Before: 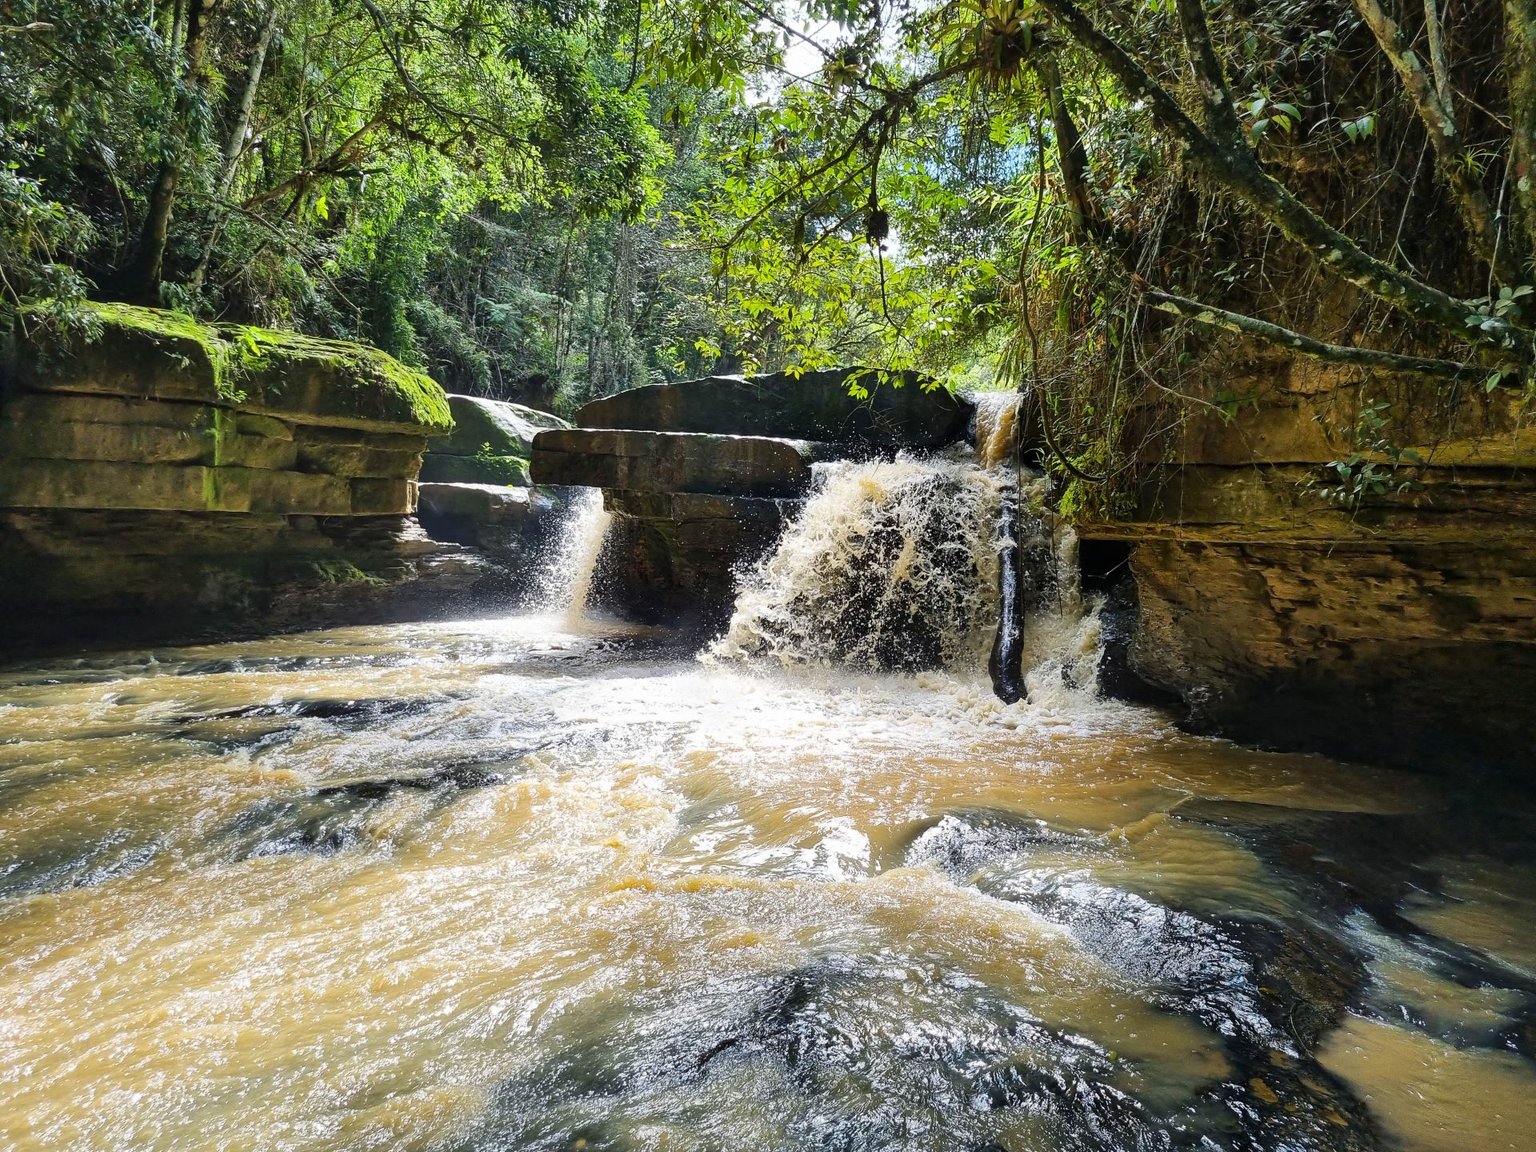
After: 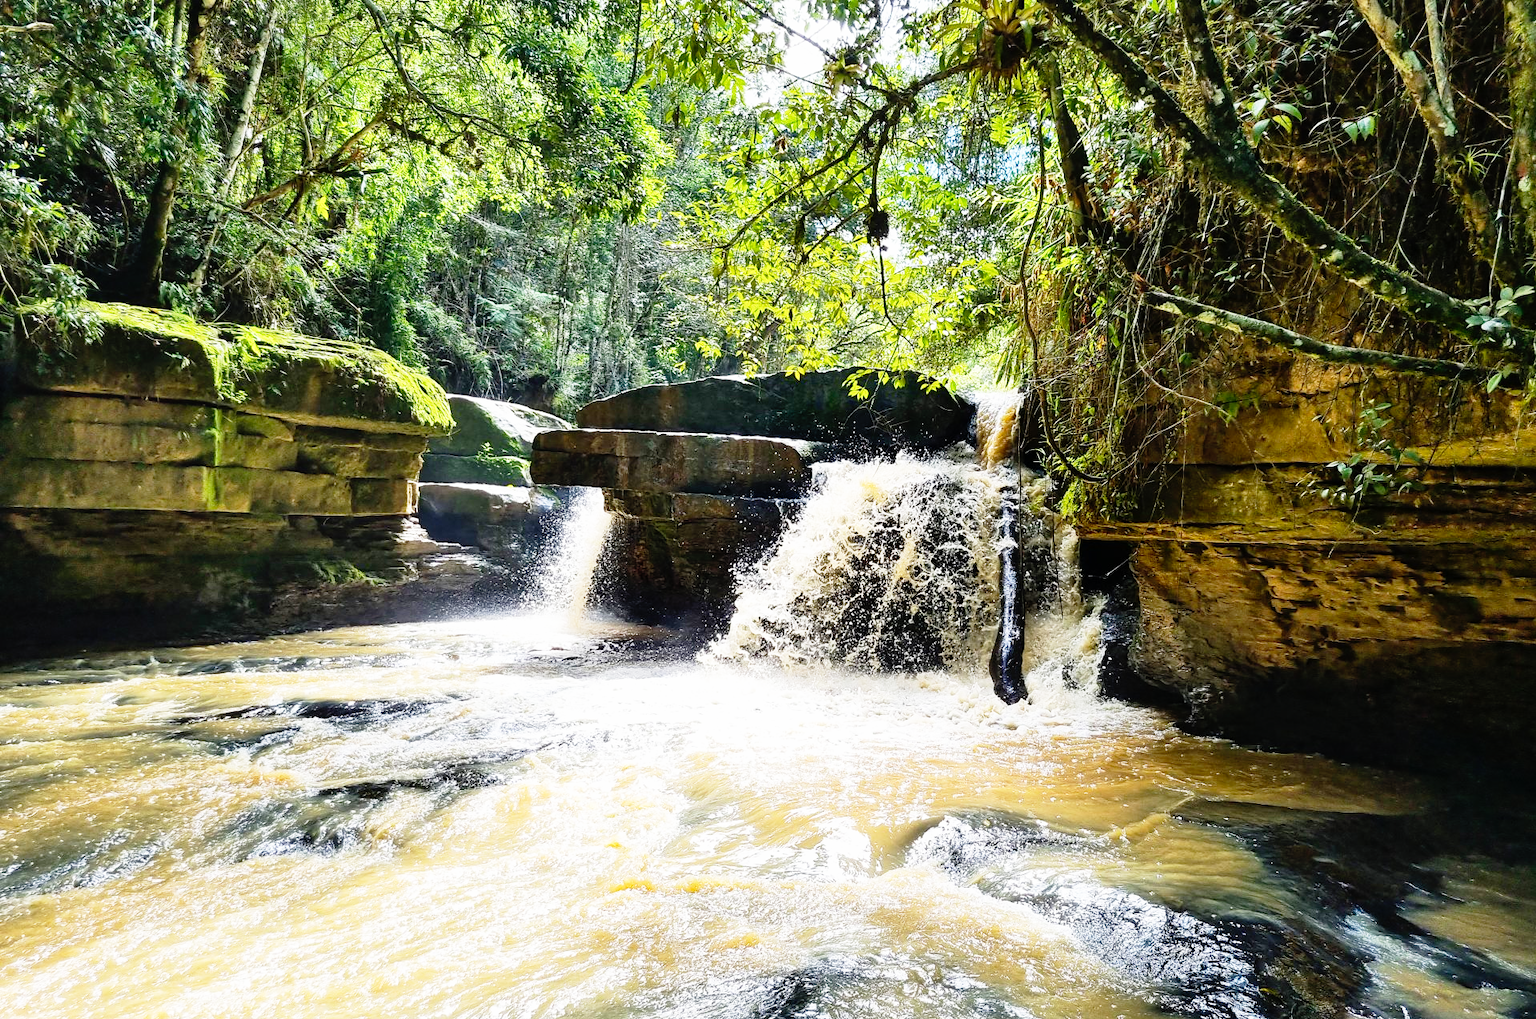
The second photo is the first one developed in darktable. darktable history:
base curve: curves: ch0 [(0, 0) (0.012, 0.01) (0.073, 0.168) (0.31, 0.711) (0.645, 0.957) (1, 1)], preserve colors none
exposure: exposure -0.177 EV, compensate highlight preservation false
crop and rotate: top 0%, bottom 11.49%
